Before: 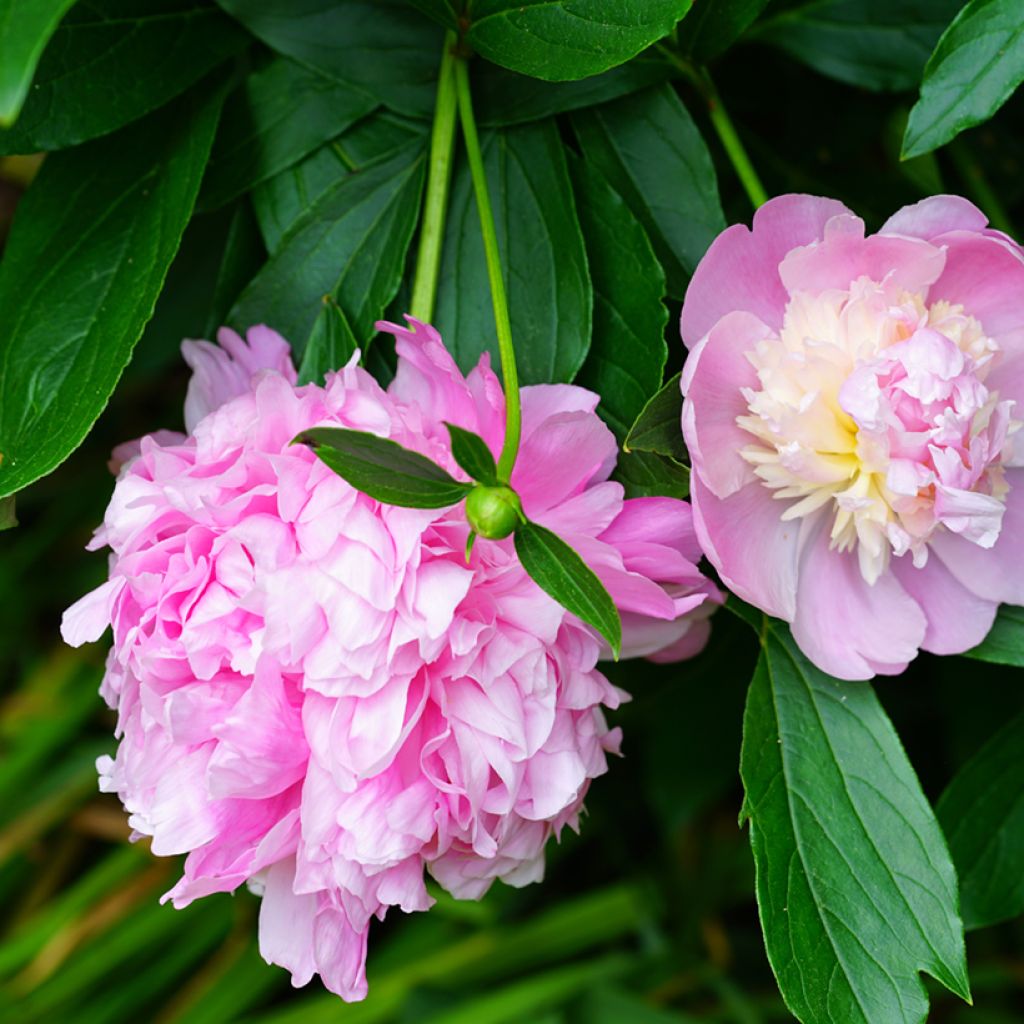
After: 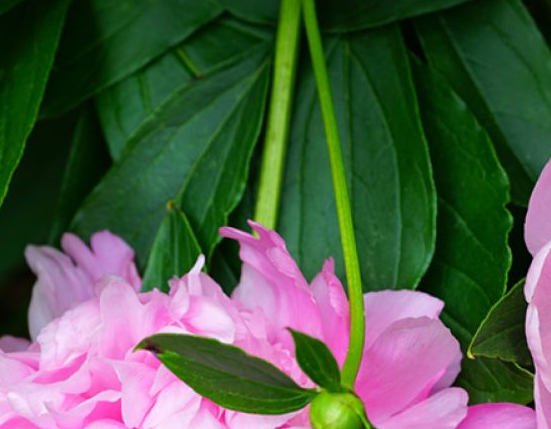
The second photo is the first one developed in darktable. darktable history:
crop: left 15.303%, top 9.196%, right 30.872%, bottom 48.817%
